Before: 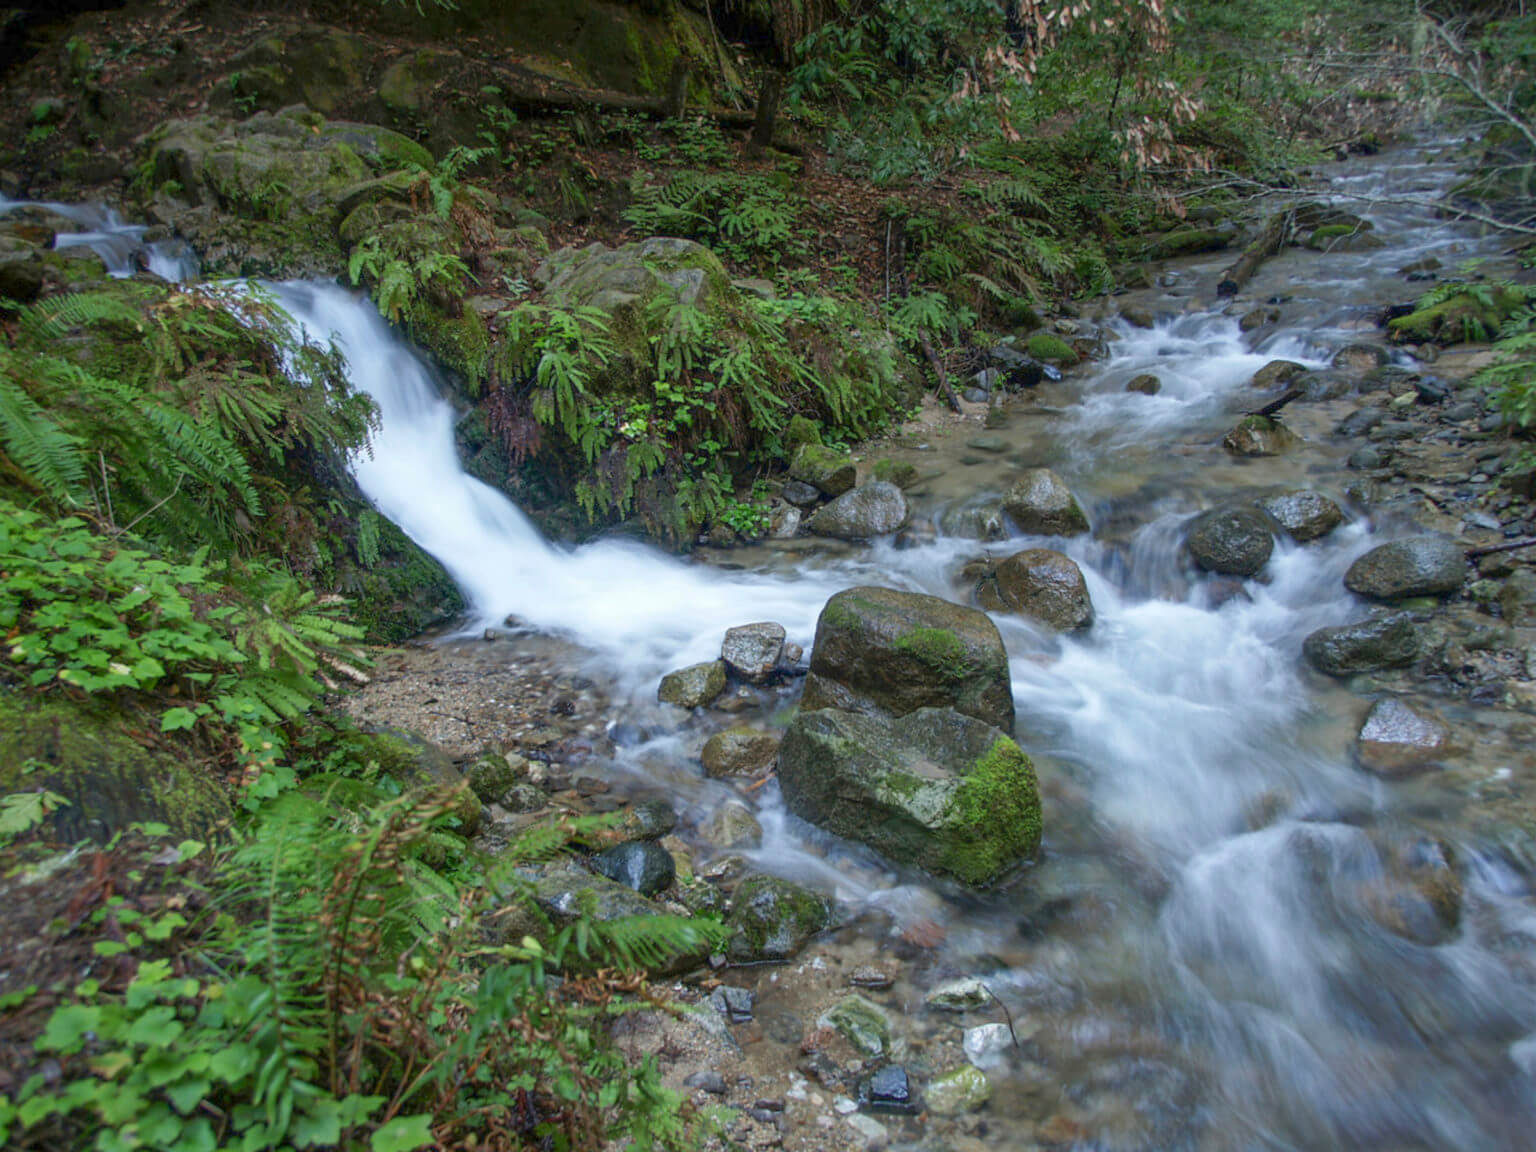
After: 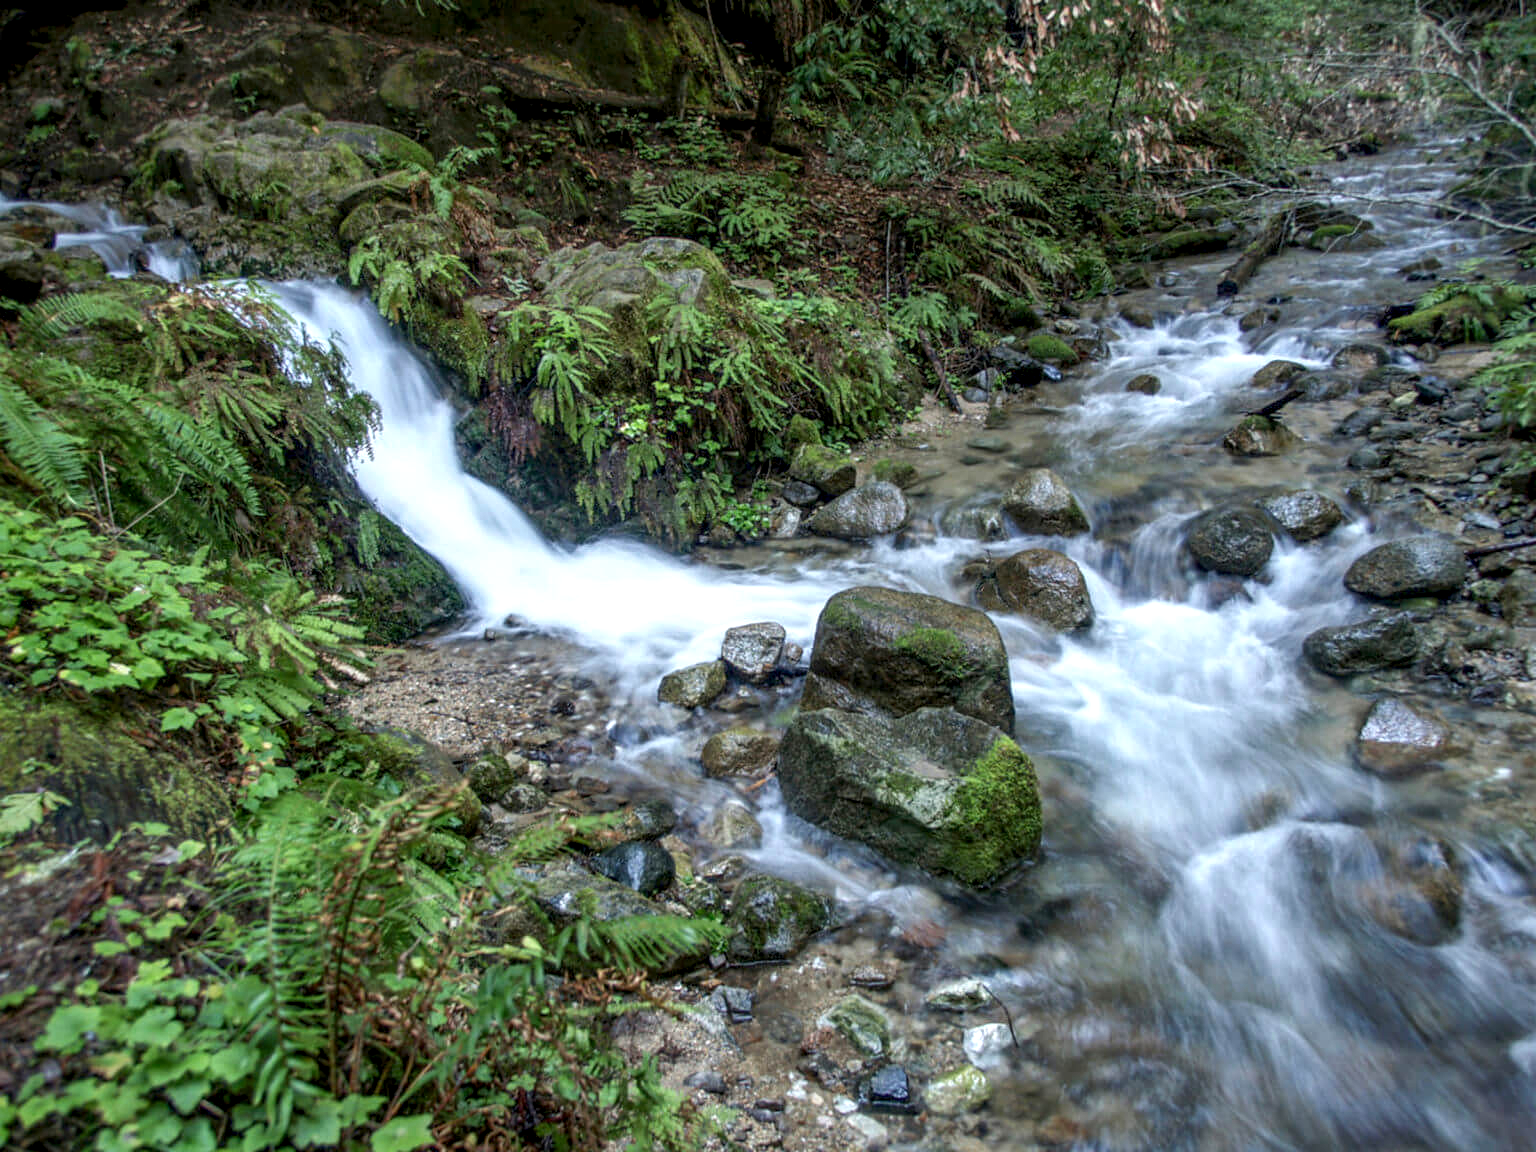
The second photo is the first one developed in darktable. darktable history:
tone equalizer: on, module defaults
local contrast: highlights 60%, shadows 60%, detail 160%
